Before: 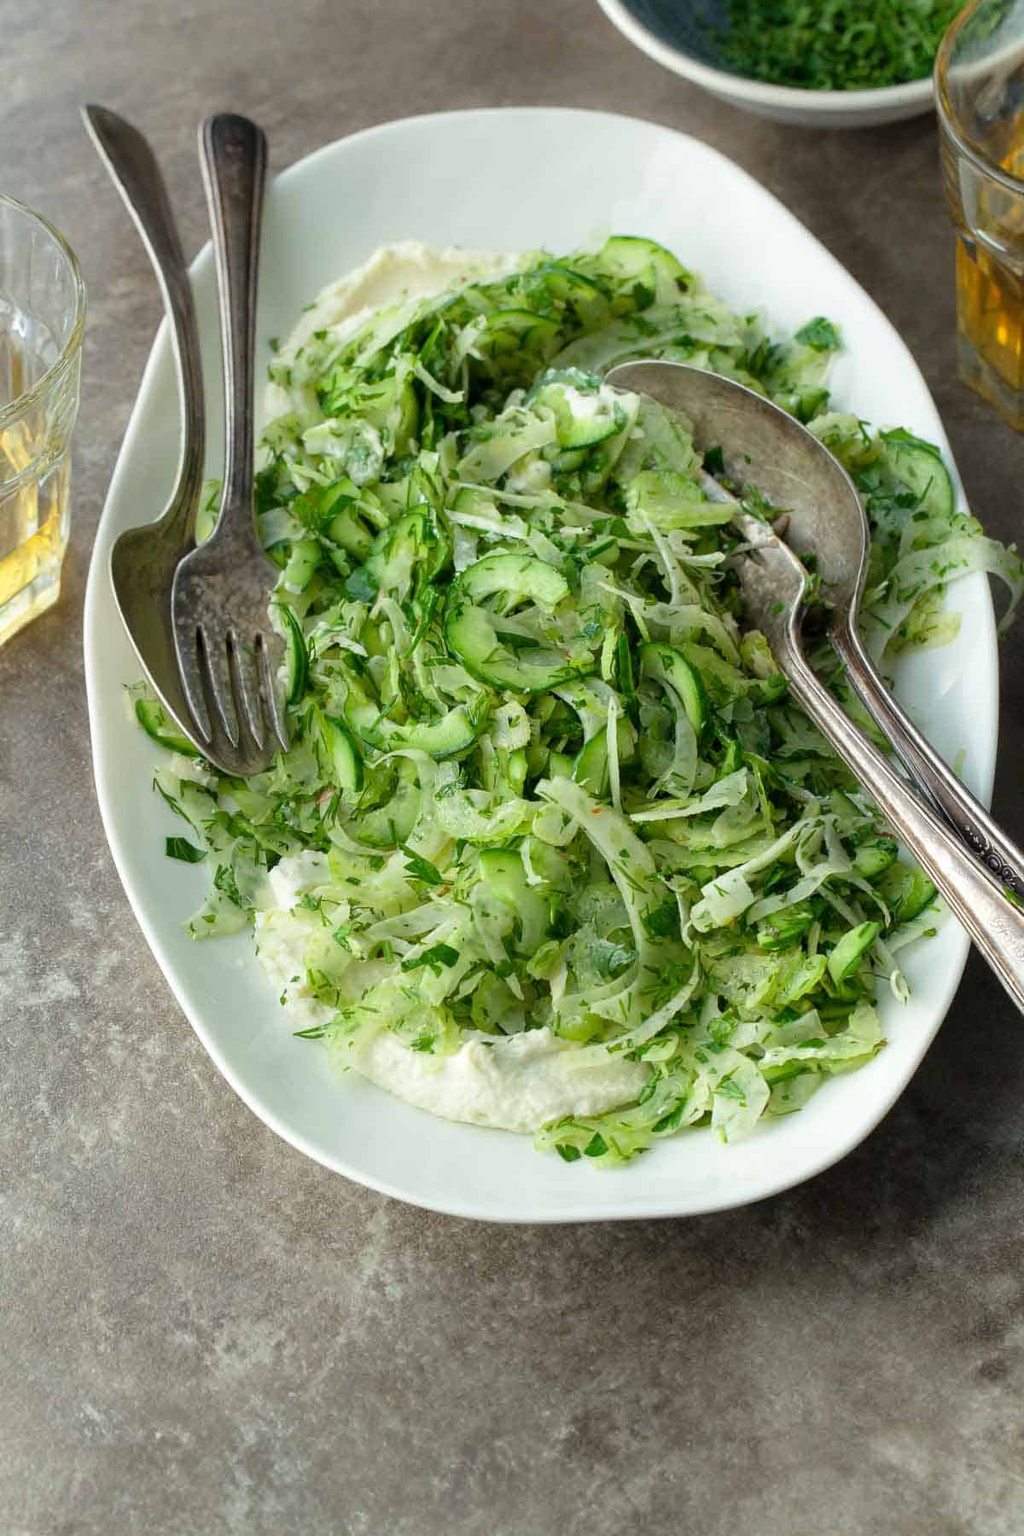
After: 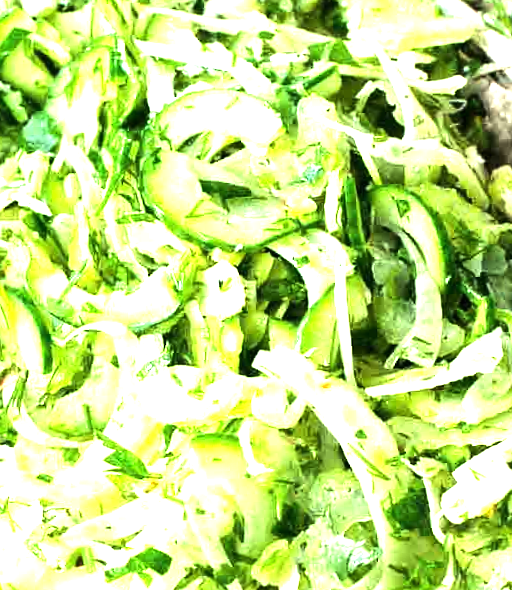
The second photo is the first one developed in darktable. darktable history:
rotate and perspective: rotation -2.22°, lens shift (horizontal) -0.022, automatic cropping off
exposure: black level correction 0, exposure 1.45 EV, compensate exposure bias true, compensate highlight preservation false
crop: left 31.751%, top 32.172%, right 27.8%, bottom 35.83%
tone equalizer: -8 EV -1.08 EV, -7 EV -1.01 EV, -6 EV -0.867 EV, -5 EV -0.578 EV, -3 EV 0.578 EV, -2 EV 0.867 EV, -1 EV 1.01 EV, +0 EV 1.08 EV, edges refinement/feathering 500, mask exposure compensation -1.57 EV, preserve details no
